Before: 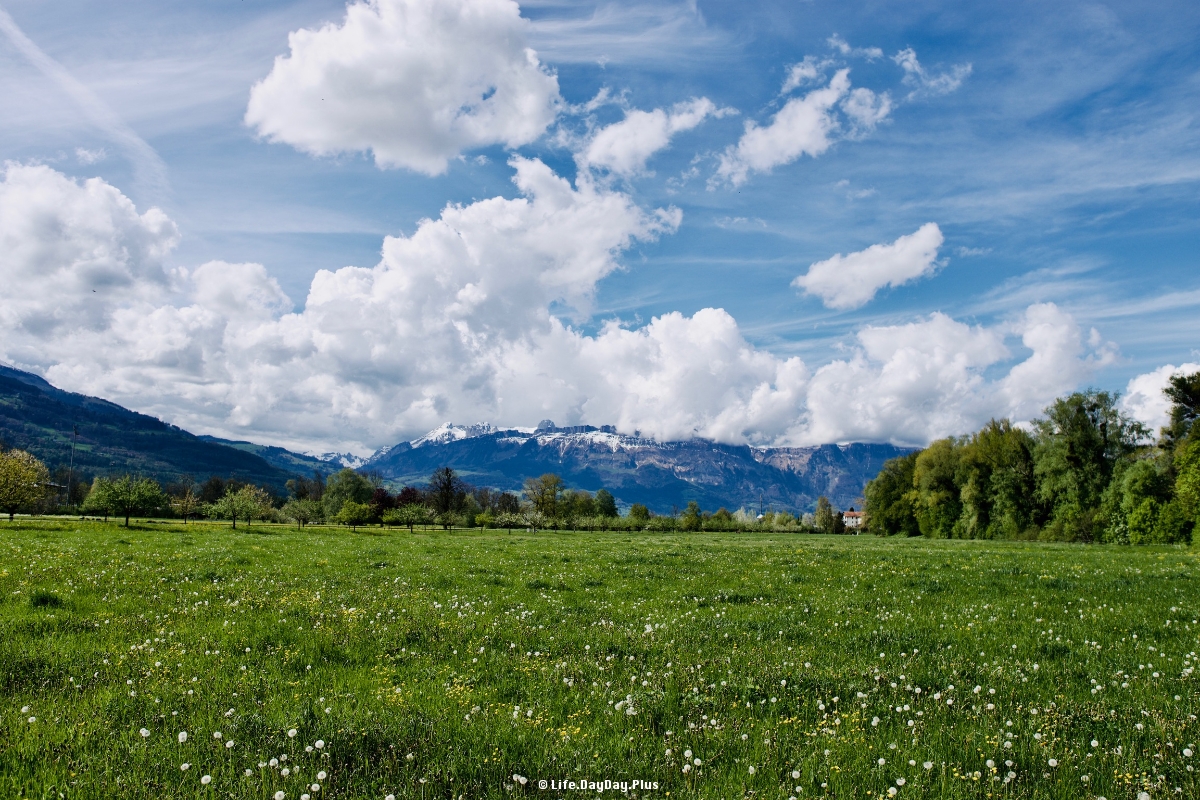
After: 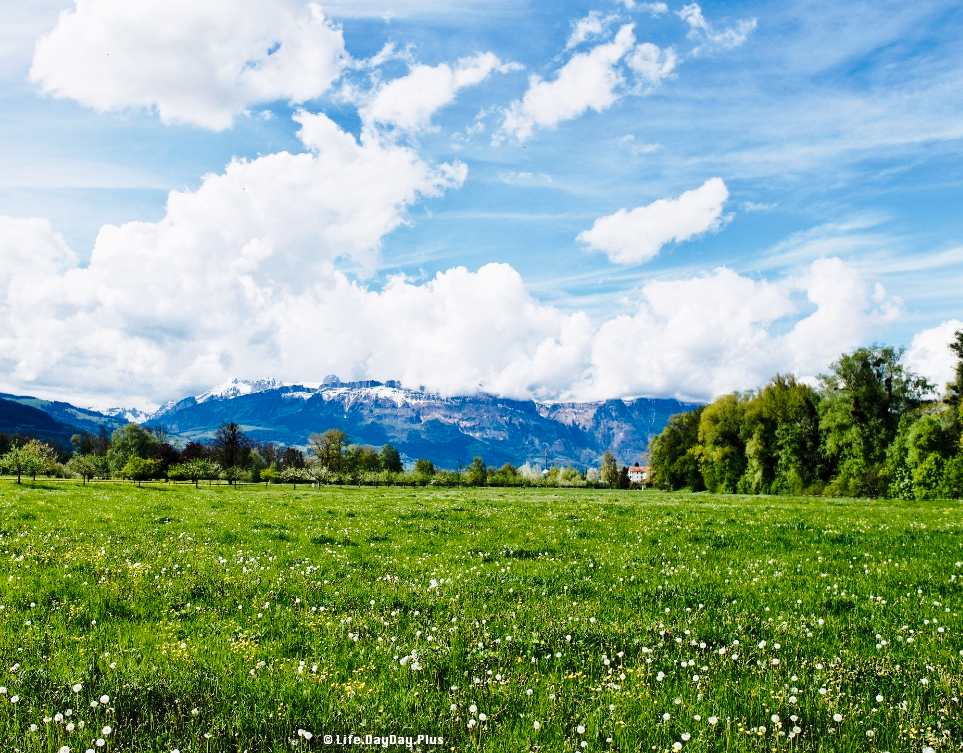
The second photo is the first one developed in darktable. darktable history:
crop and rotate: left 17.959%, top 5.771%, right 1.742%
base curve: curves: ch0 [(0, 0) (0.028, 0.03) (0.121, 0.232) (0.46, 0.748) (0.859, 0.968) (1, 1)], preserve colors none
